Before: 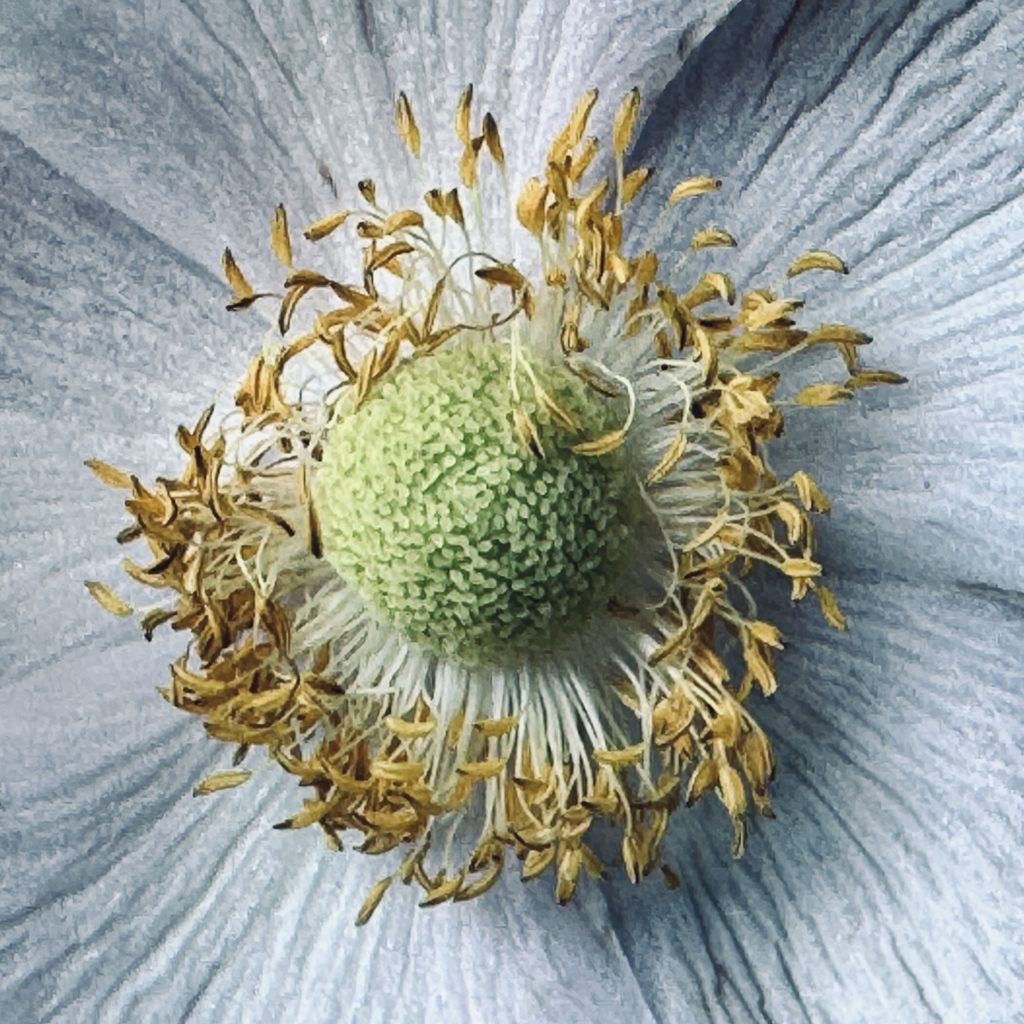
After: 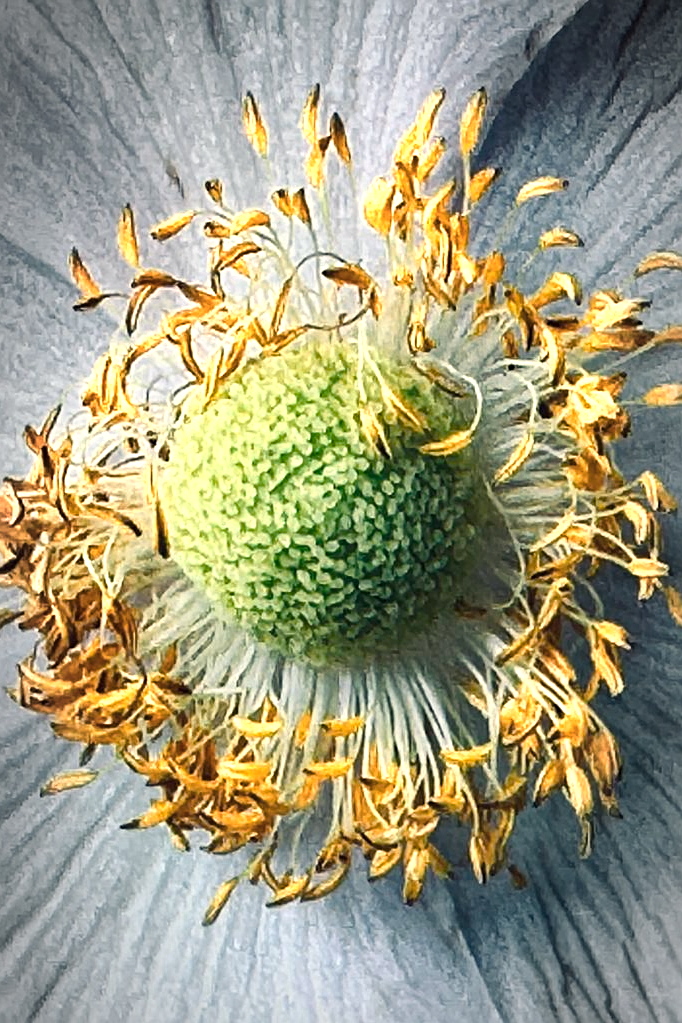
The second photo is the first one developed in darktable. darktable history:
sharpen: on, module defaults
color balance rgb: shadows lift › chroma 2.06%, shadows lift › hue 247.02°, perceptual saturation grading › global saturation 16.642%, global vibrance 16.344%, saturation formula JzAzBz (2021)
color correction: highlights a* 0.728, highlights b* 2.81, saturation 1.08
vignetting: automatic ratio true
crop and rotate: left 14.988%, right 18.332%
tone equalizer: on, module defaults
color zones: curves: ch0 [(0.018, 0.548) (0.224, 0.64) (0.425, 0.447) (0.675, 0.575) (0.732, 0.579)]; ch1 [(0.066, 0.487) (0.25, 0.5) (0.404, 0.43) (0.75, 0.421) (0.956, 0.421)]; ch2 [(0.044, 0.561) (0.215, 0.465) (0.399, 0.544) (0.465, 0.548) (0.614, 0.447) (0.724, 0.43) (0.882, 0.623) (0.956, 0.632)], mix 38.3%
